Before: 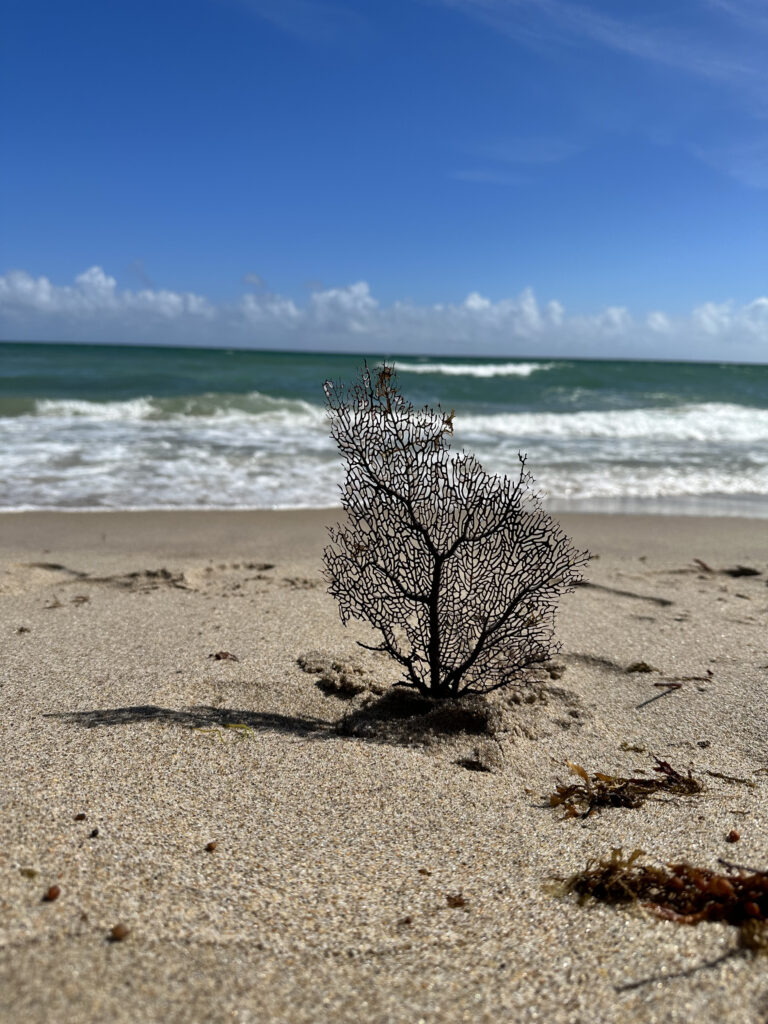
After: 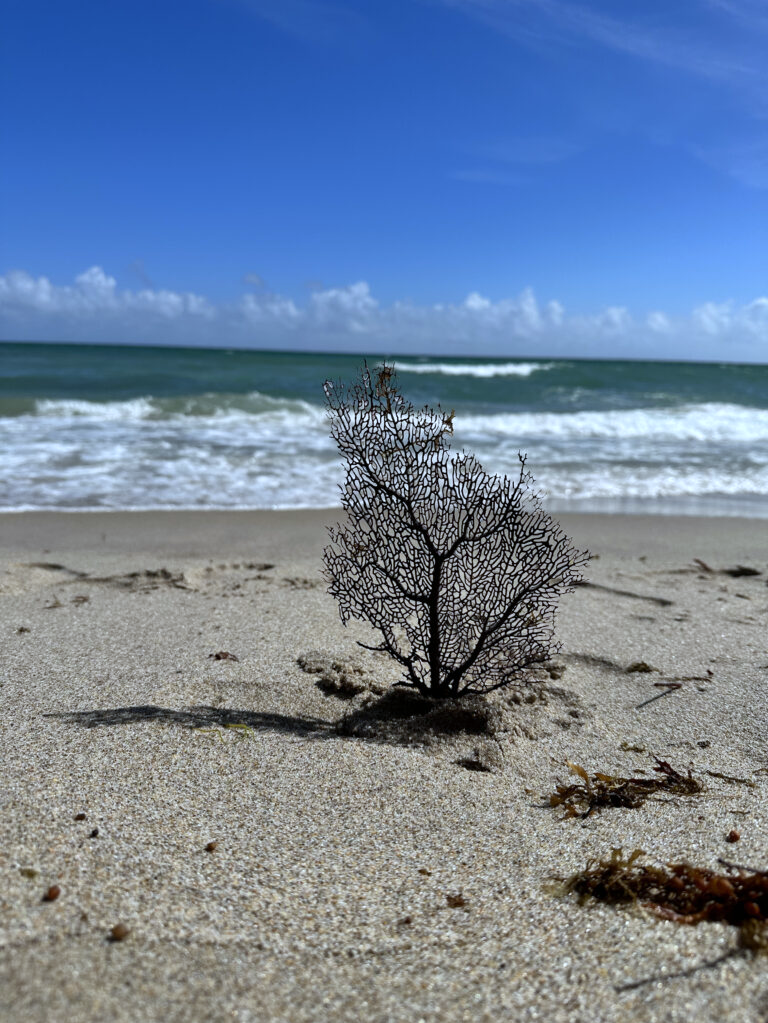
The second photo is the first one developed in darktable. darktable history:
crop: bottom 0.071%
white balance: red 0.924, blue 1.095
